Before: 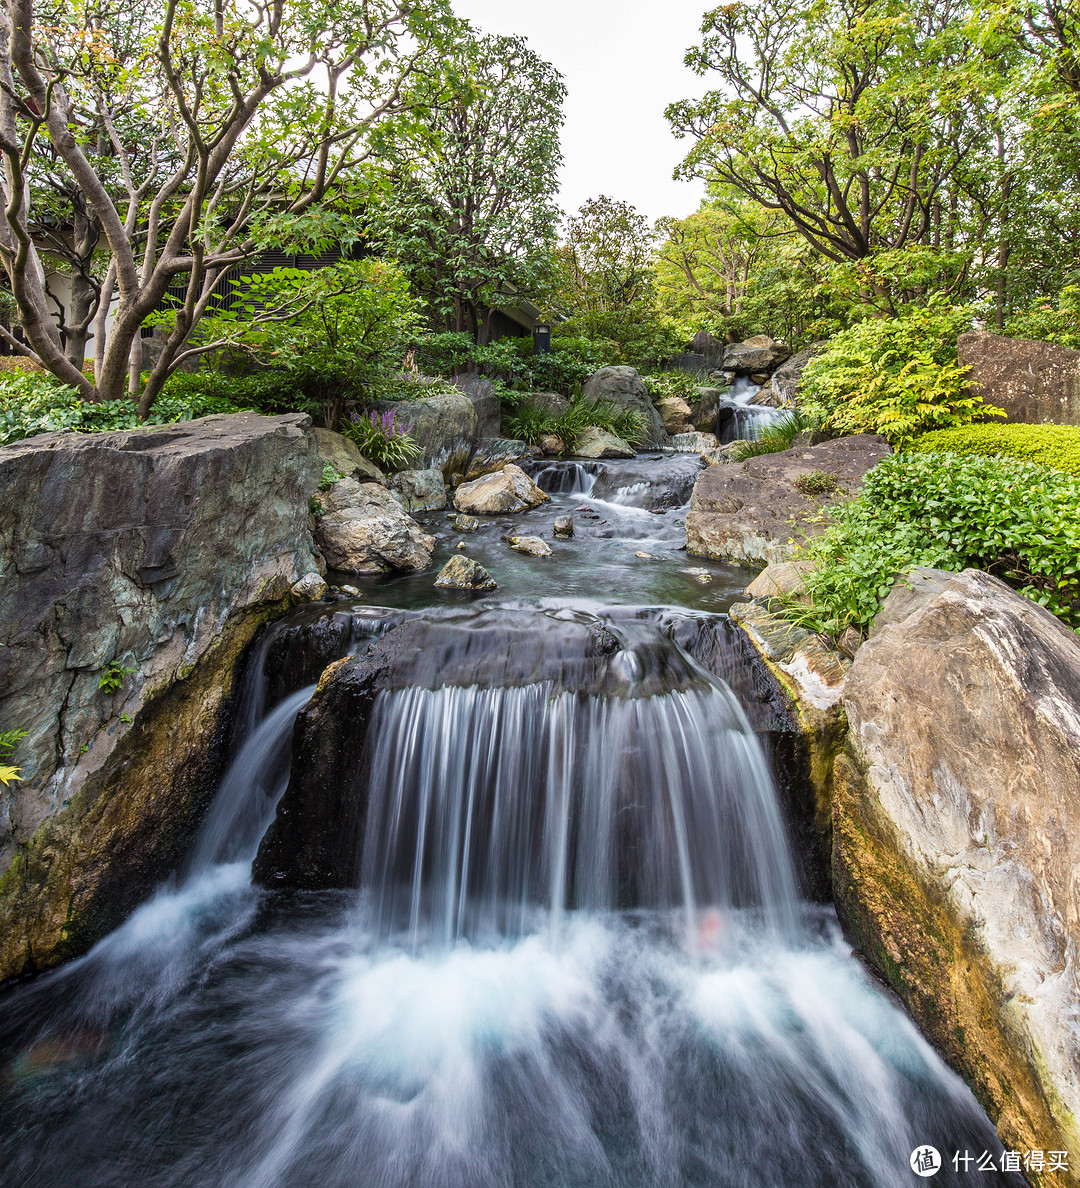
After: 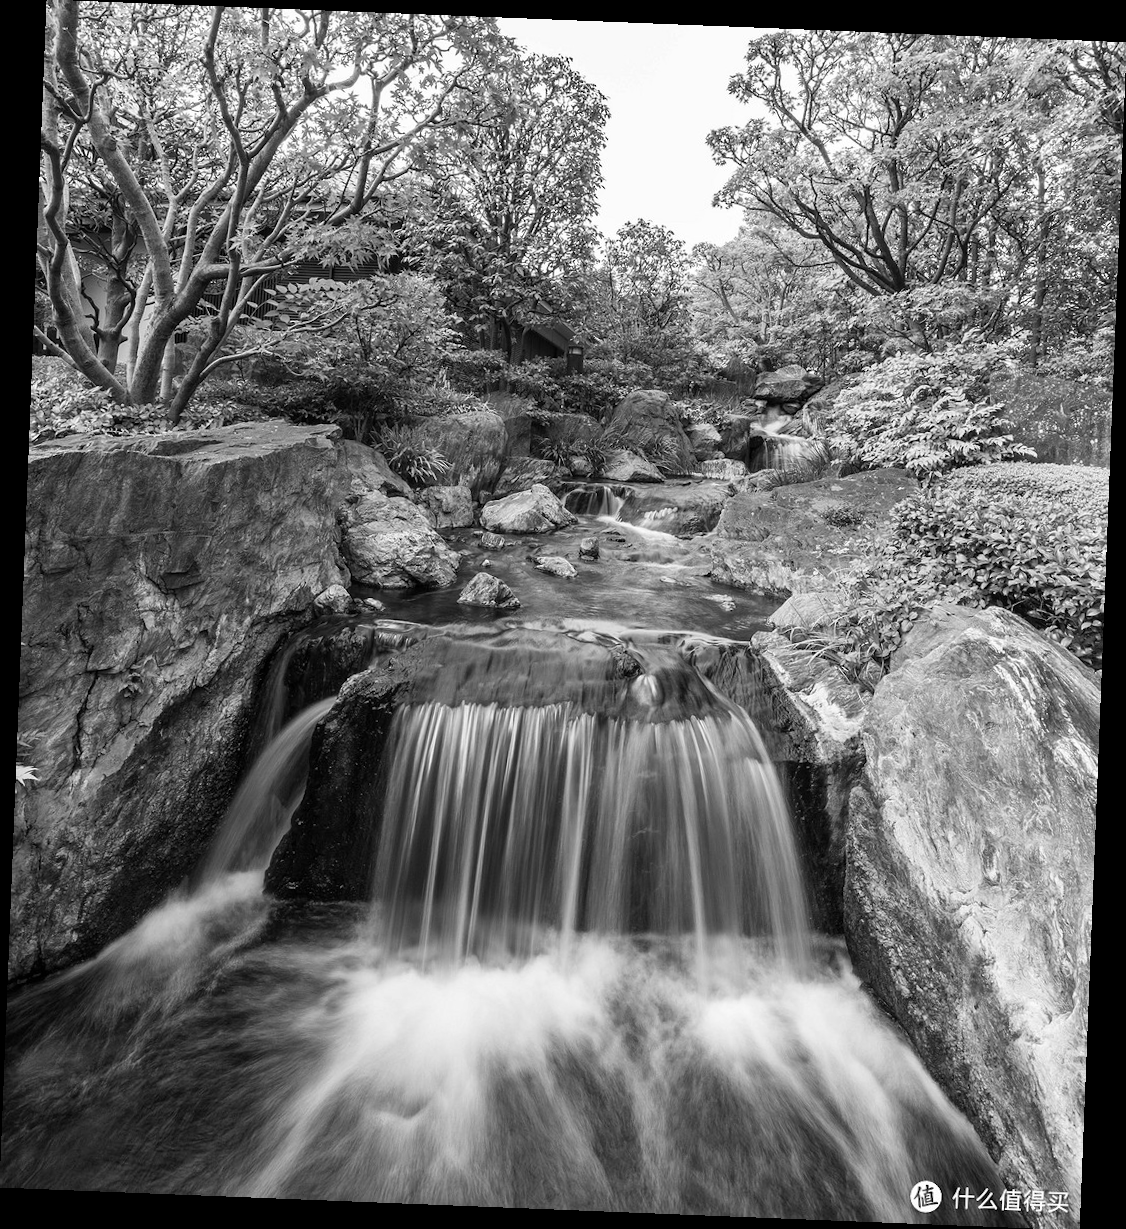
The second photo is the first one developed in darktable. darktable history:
rotate and perspective: rotation 2.27°, automatic cropping off
color contrast: green-magenta contrast 0, blue-yellow contrast 0
